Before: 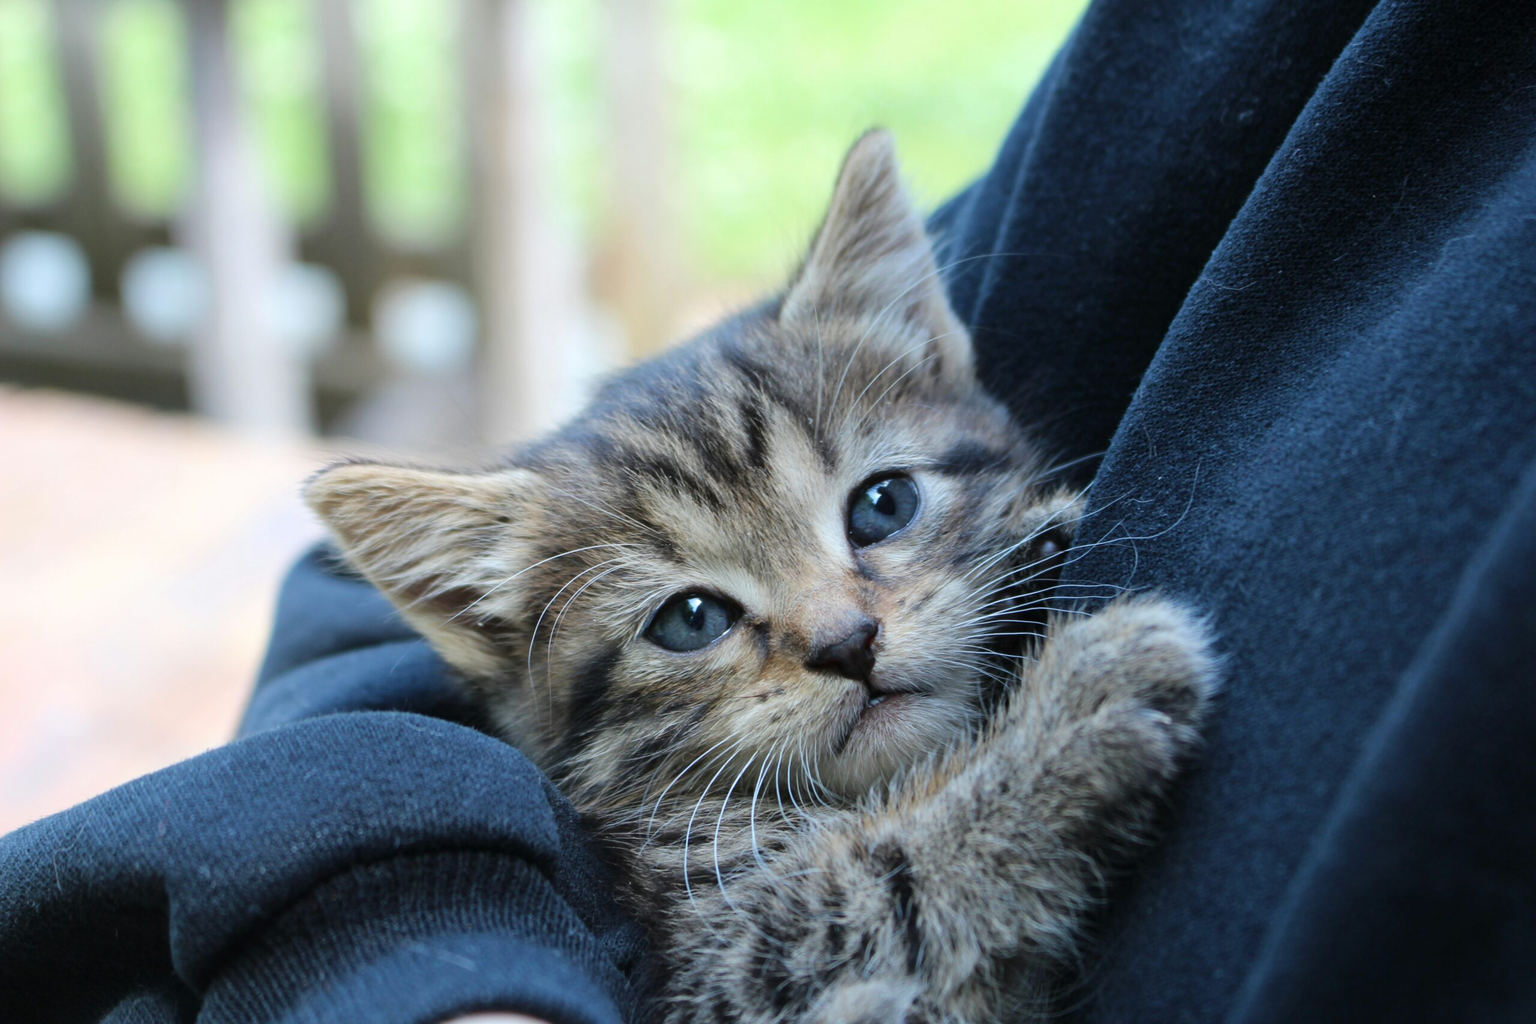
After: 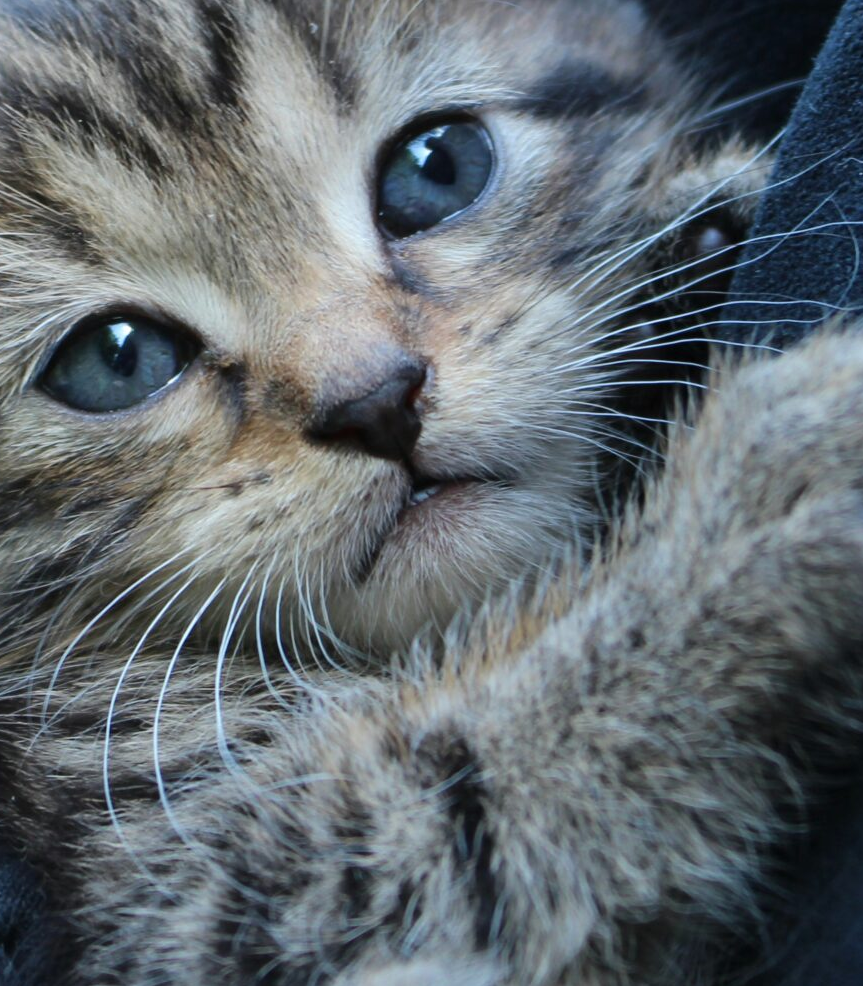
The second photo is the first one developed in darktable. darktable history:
crop: left 40.521%, top 39.497%, right 25.755%, bottom 2.738%
